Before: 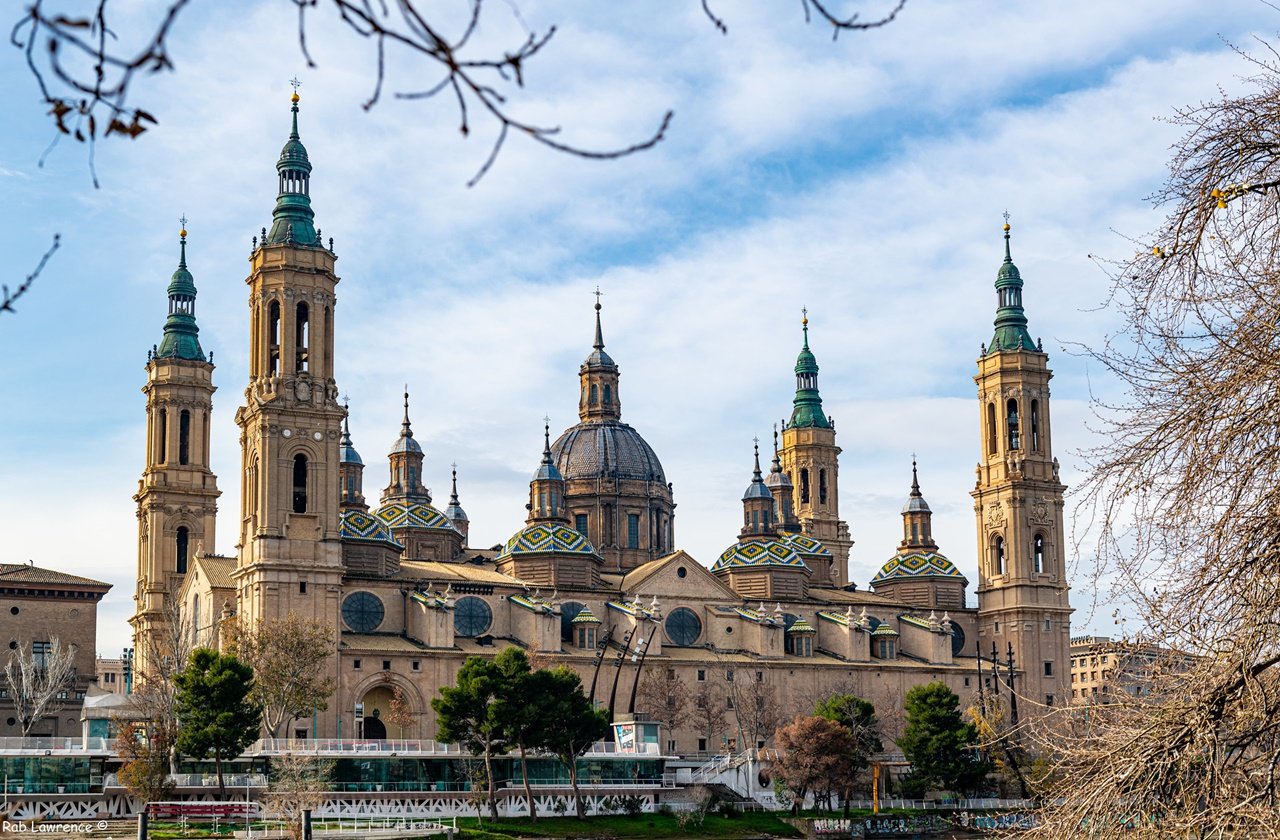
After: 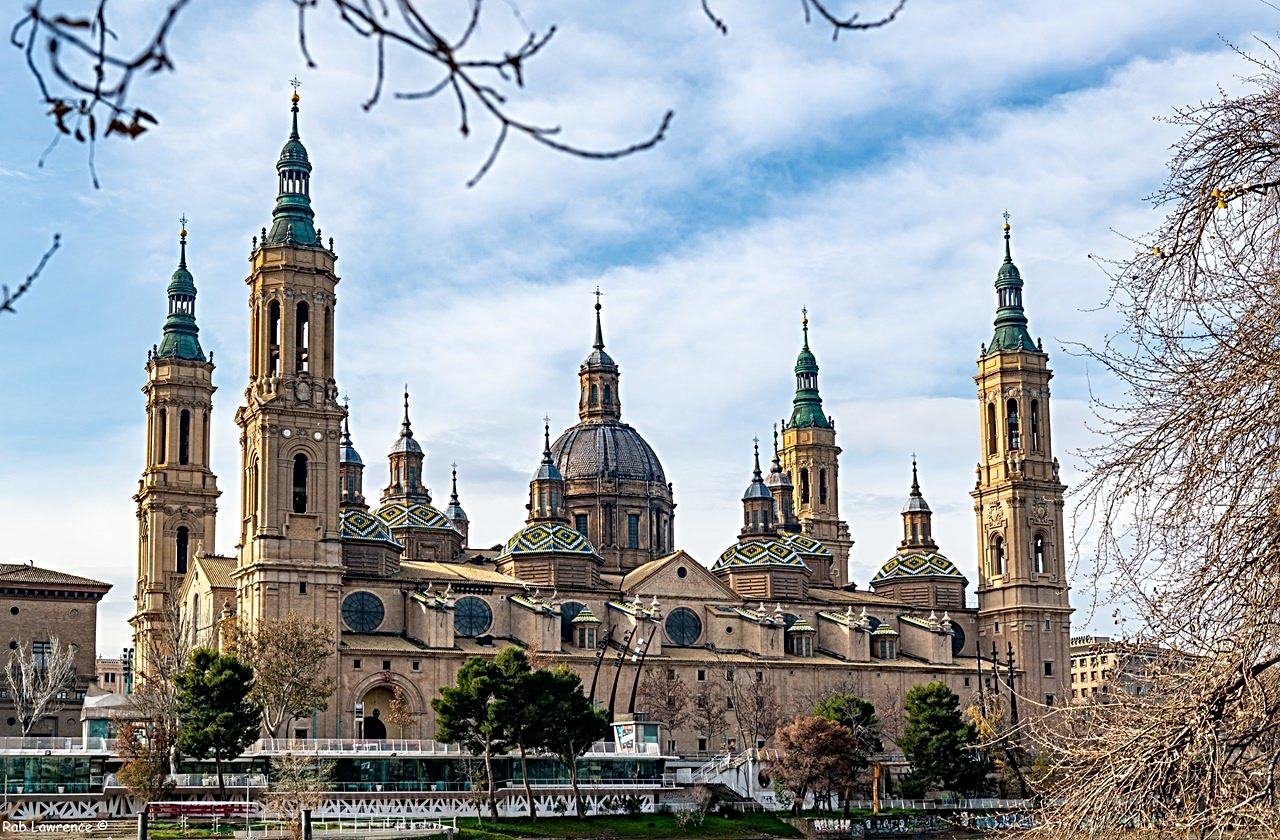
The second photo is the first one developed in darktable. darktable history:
local contrast: mode bilateral grid, contrast 19, coarseness 49, detail 119%, midtone range 0.2
sharpen: radius 3.959
